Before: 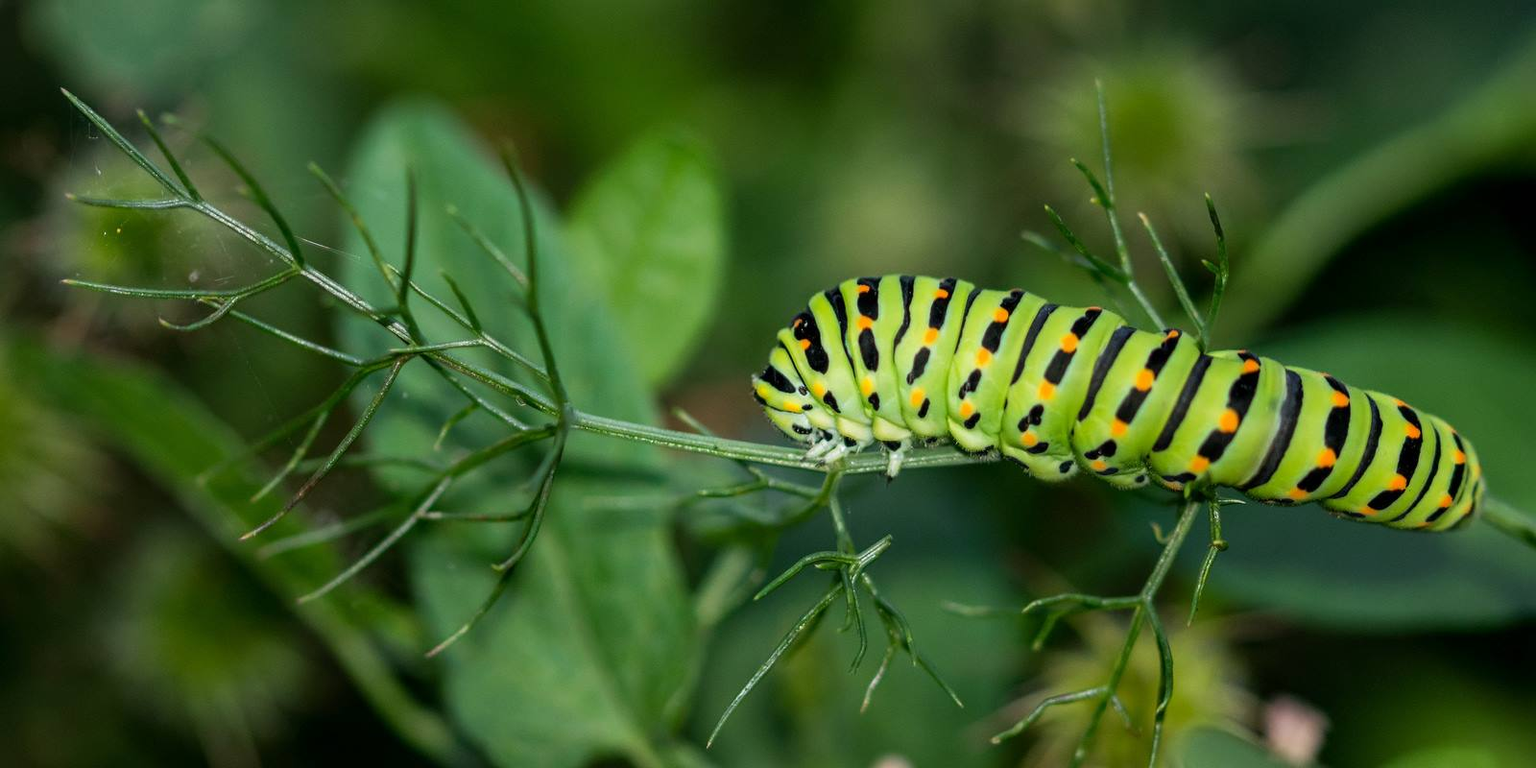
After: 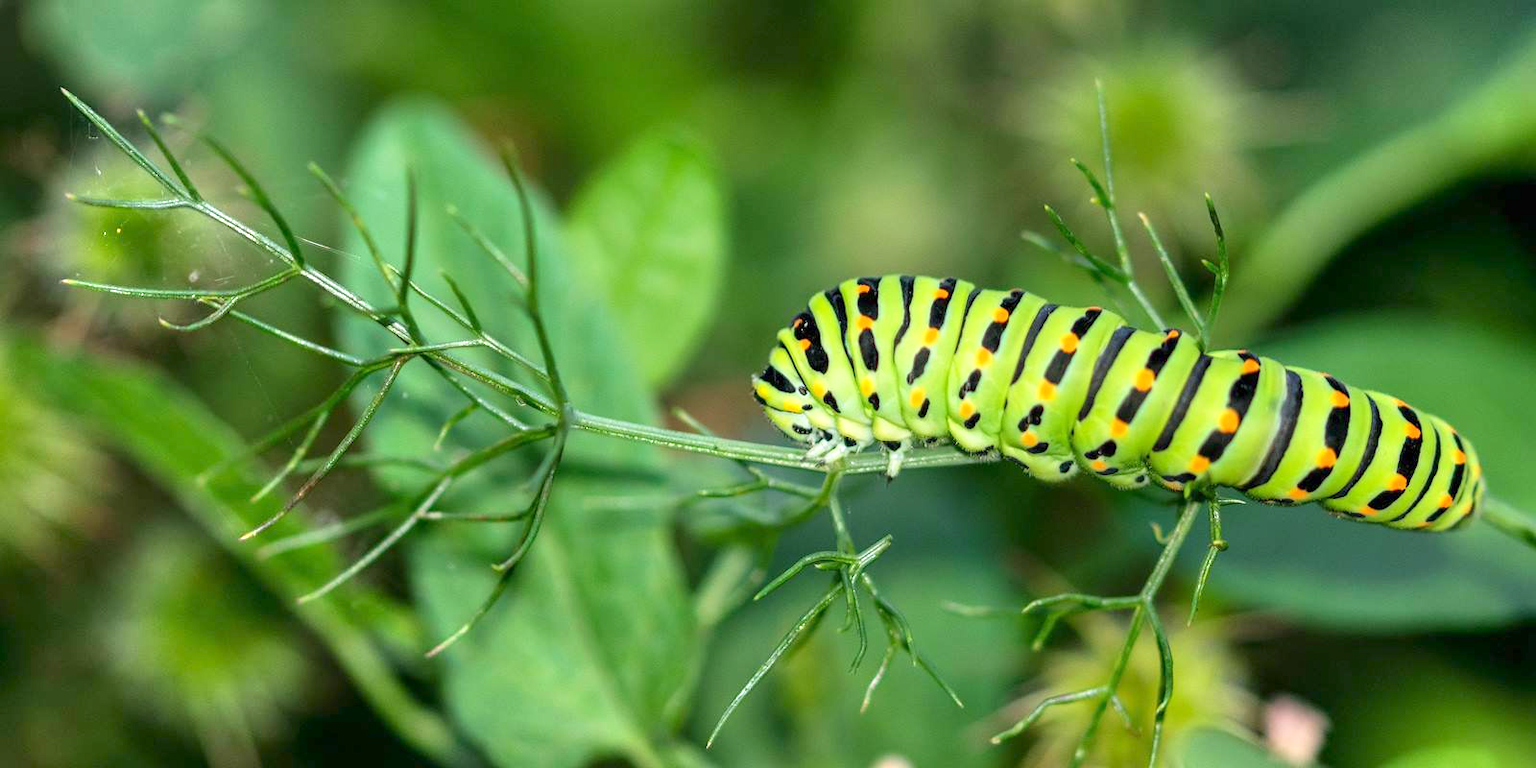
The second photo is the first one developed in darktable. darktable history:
tone equalizer: -8 EV 1.98 EV, -7 EV 1.96 EV, -6 EV 1.98 EV, -5 EV 1.97 EV, -4 EV 1.99 EV, -3 EV 1.48 EV, -2 EV 0.978 EV, -1 EV 0.51 EV, smoothing diameter 24.79%, edges refinement/feathering 11.65, preserve details guided filter
